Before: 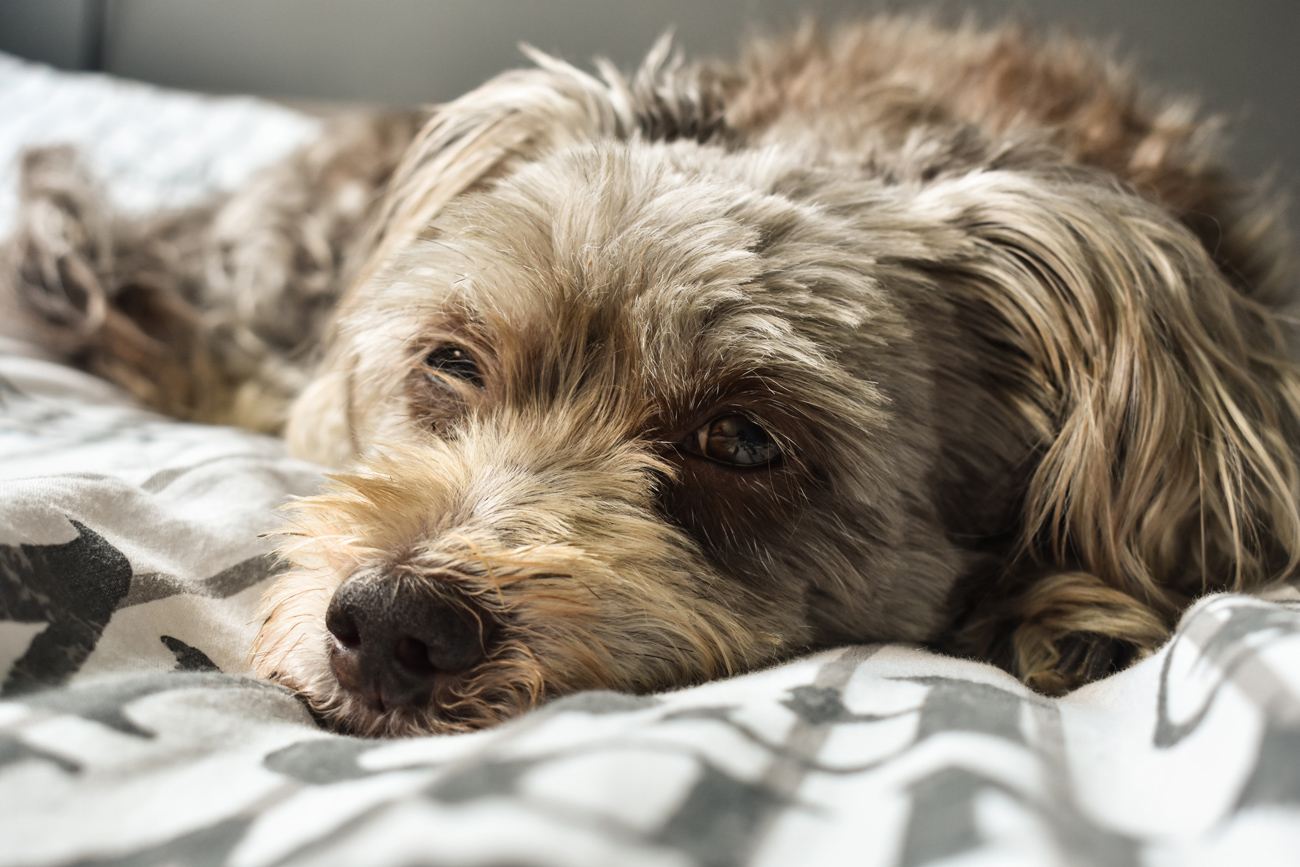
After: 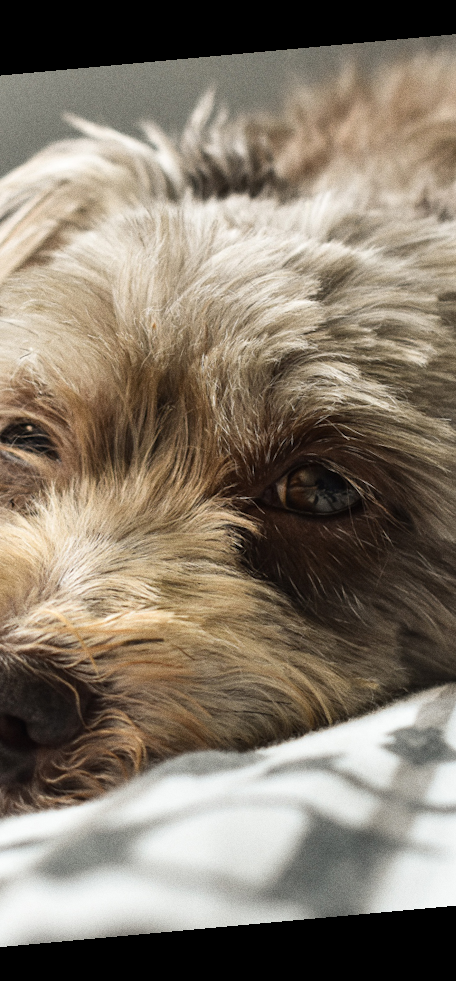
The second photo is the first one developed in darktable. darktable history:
grain: on, module defaults
crop: left 33.36%, right 33.36%
rotate and perspective: rotation -5.2°, automatic cropping off
